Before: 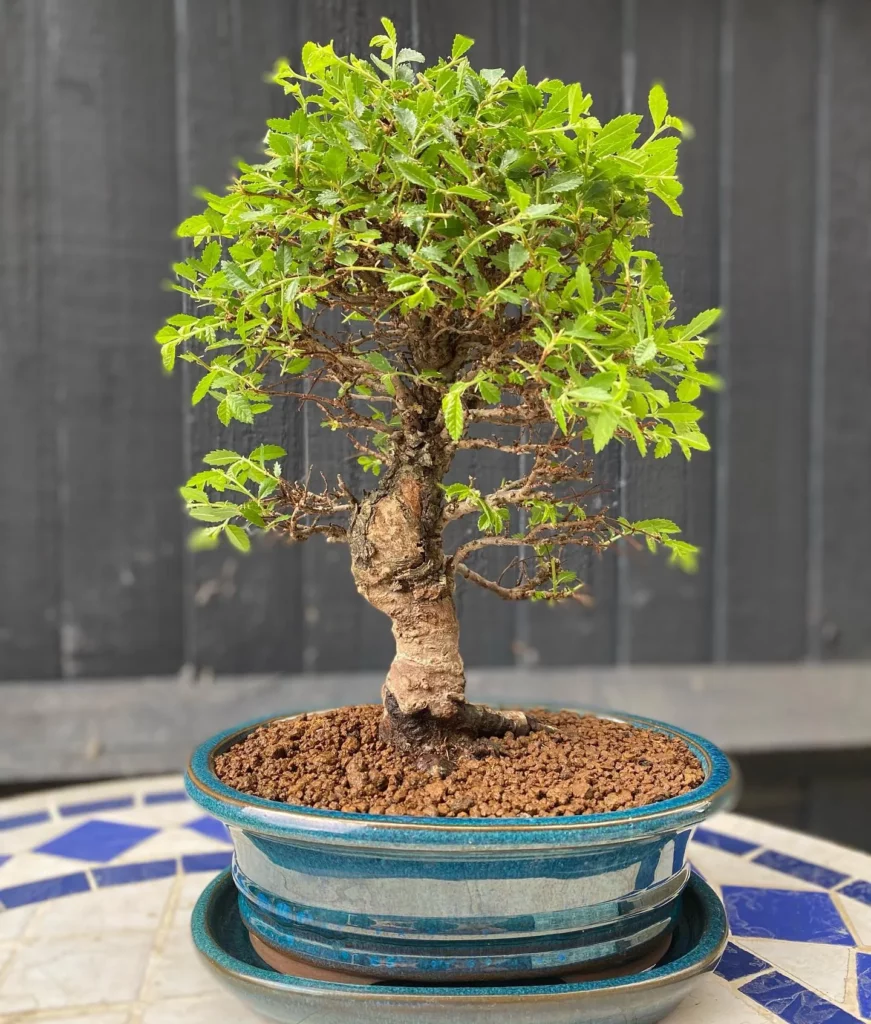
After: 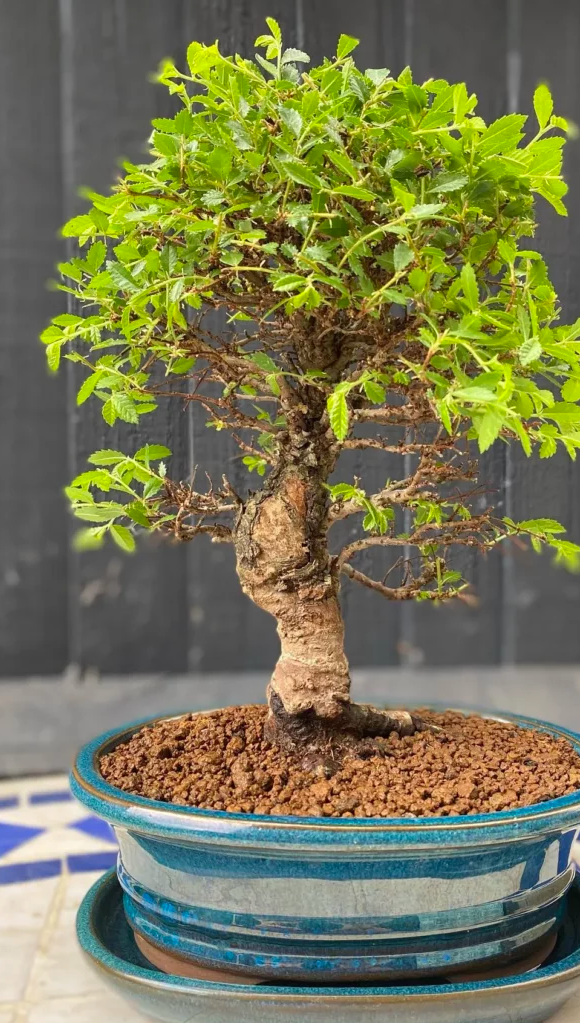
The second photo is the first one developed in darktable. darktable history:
crop and rotate: left 13.409%, right 19.924%
color correction: saturation 1.1
